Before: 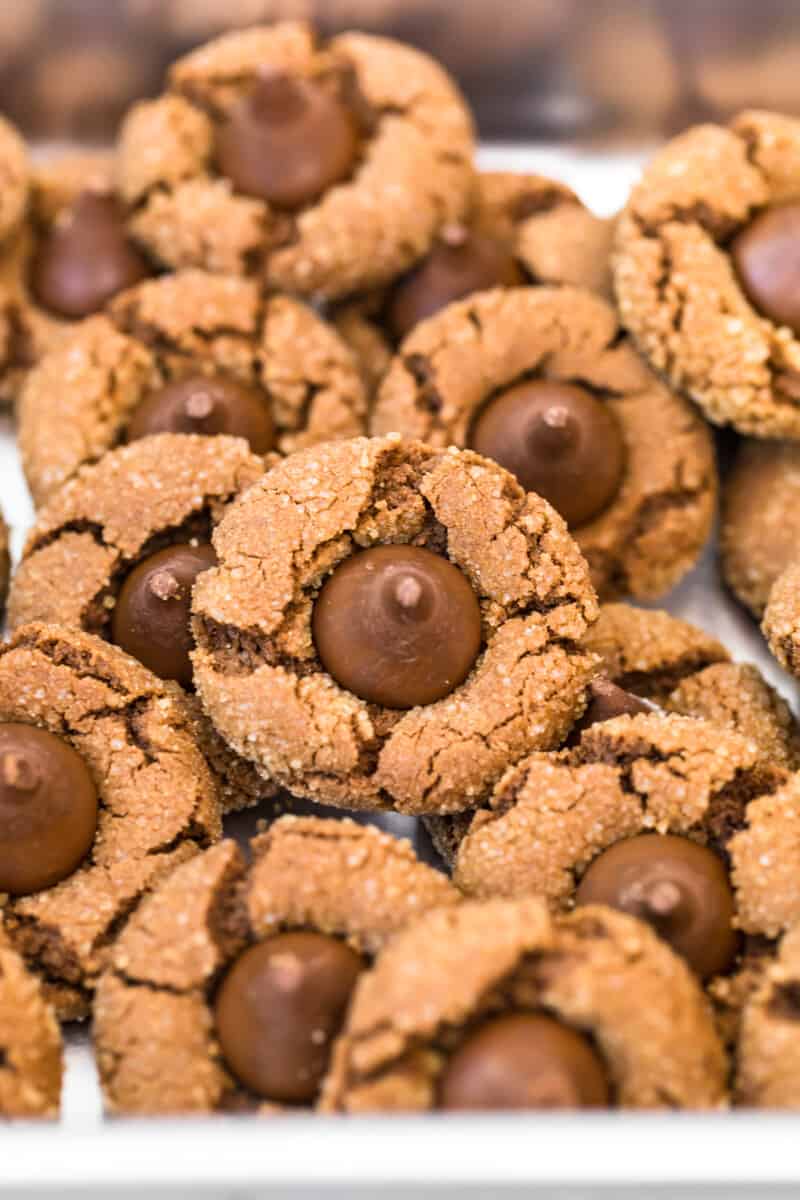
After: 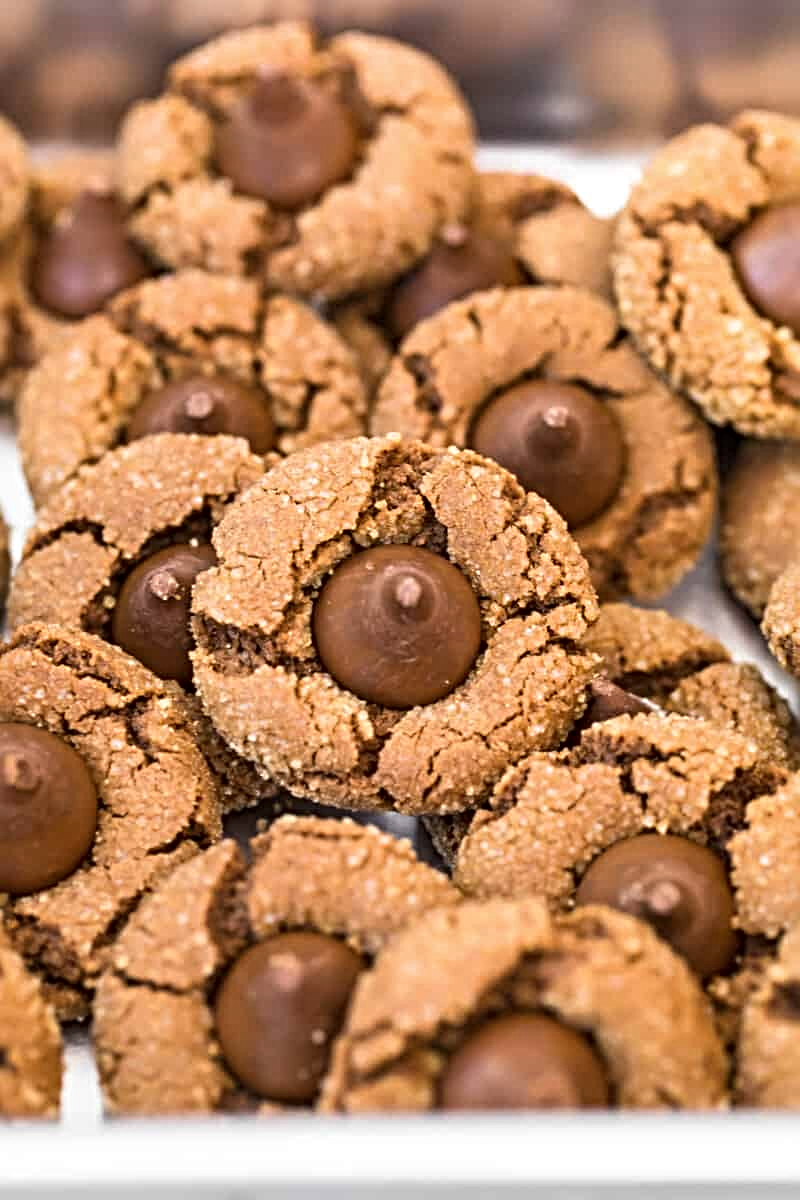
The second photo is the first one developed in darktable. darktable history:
sharpen: radius 4.889
contrast brightness saturation: saturation -0.048
